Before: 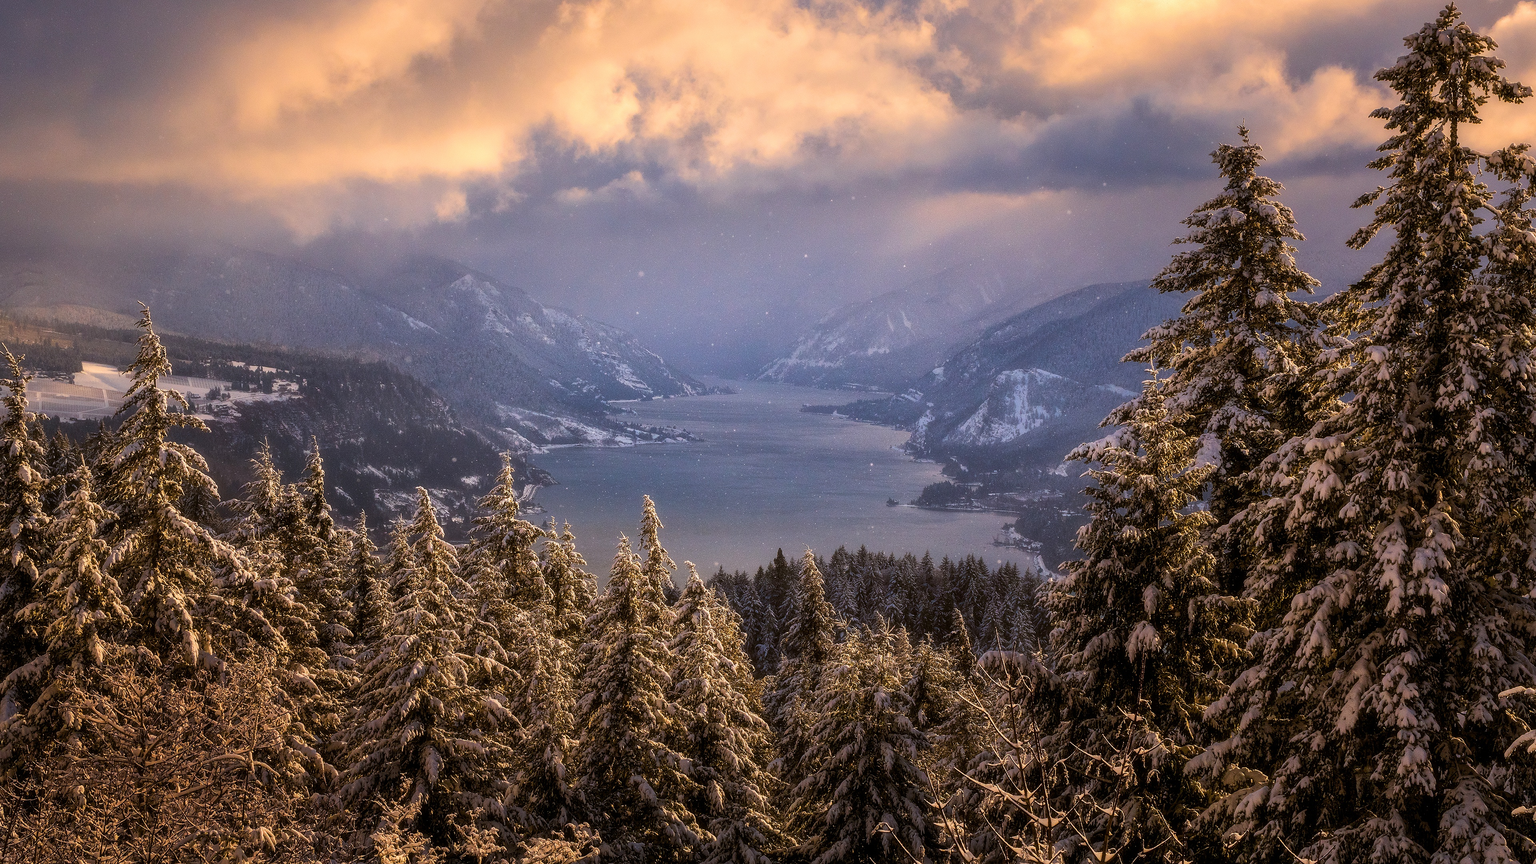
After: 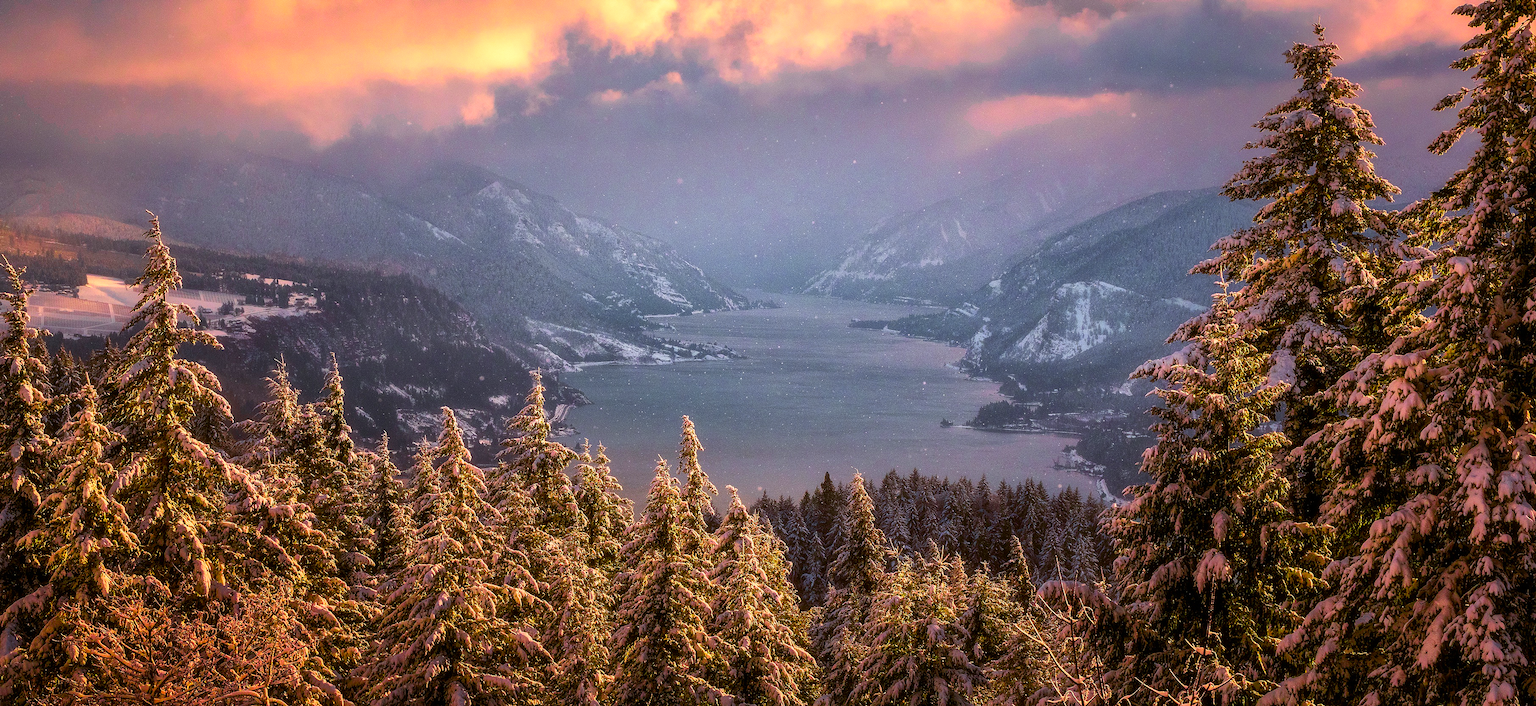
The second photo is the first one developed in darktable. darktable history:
crop and rotate: angle 0.027°, top 12.002%, right 5.647%, bottom 10.896%
color zones: curves: ch0 [(0, 0.533) (0.126, 0.533) (0.234, 0.533) (0.368, 0.357) (0.5, 0.5) (0.625, 0.5) (0.74, 0.637) (0.875, 0.5)]; ch1 [(0.004, 0.708) (0.129, 0.662) (0.25, 0.5) (0.375, 0.331) (0.496, 0.396) (0.625, 0.649) (0.739, 0.26) (0.875, 0.5) (1, 0.478)]; ch2 [(0, 0.409) (0.132, 0.403) (0.236, 0.558) (0.379, 0.448) (0.5, 0.5) (0.625, 0.5) (0.691, 0.39) (0.875, 0.5)]
velvia: strength 31.62%, mid-tones bias 0.204
